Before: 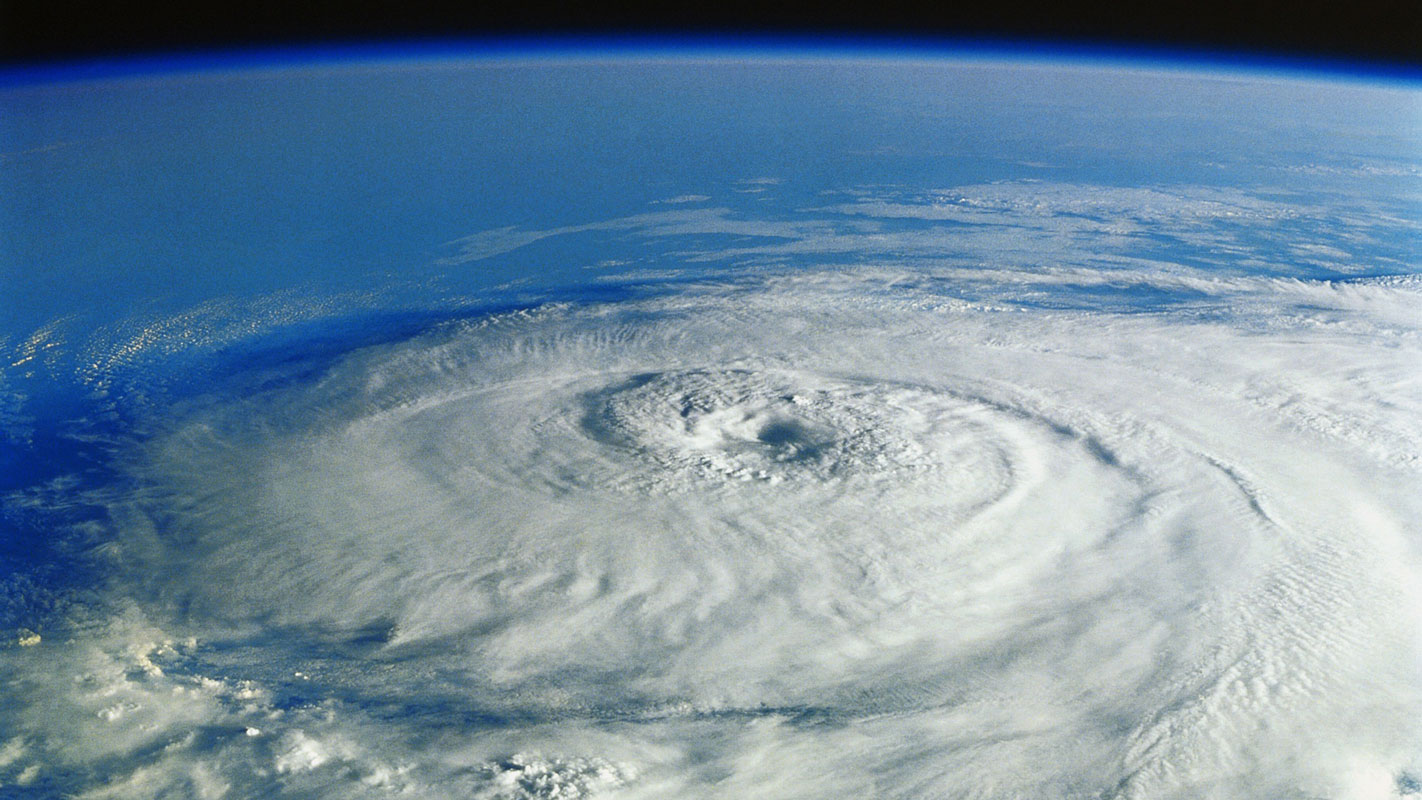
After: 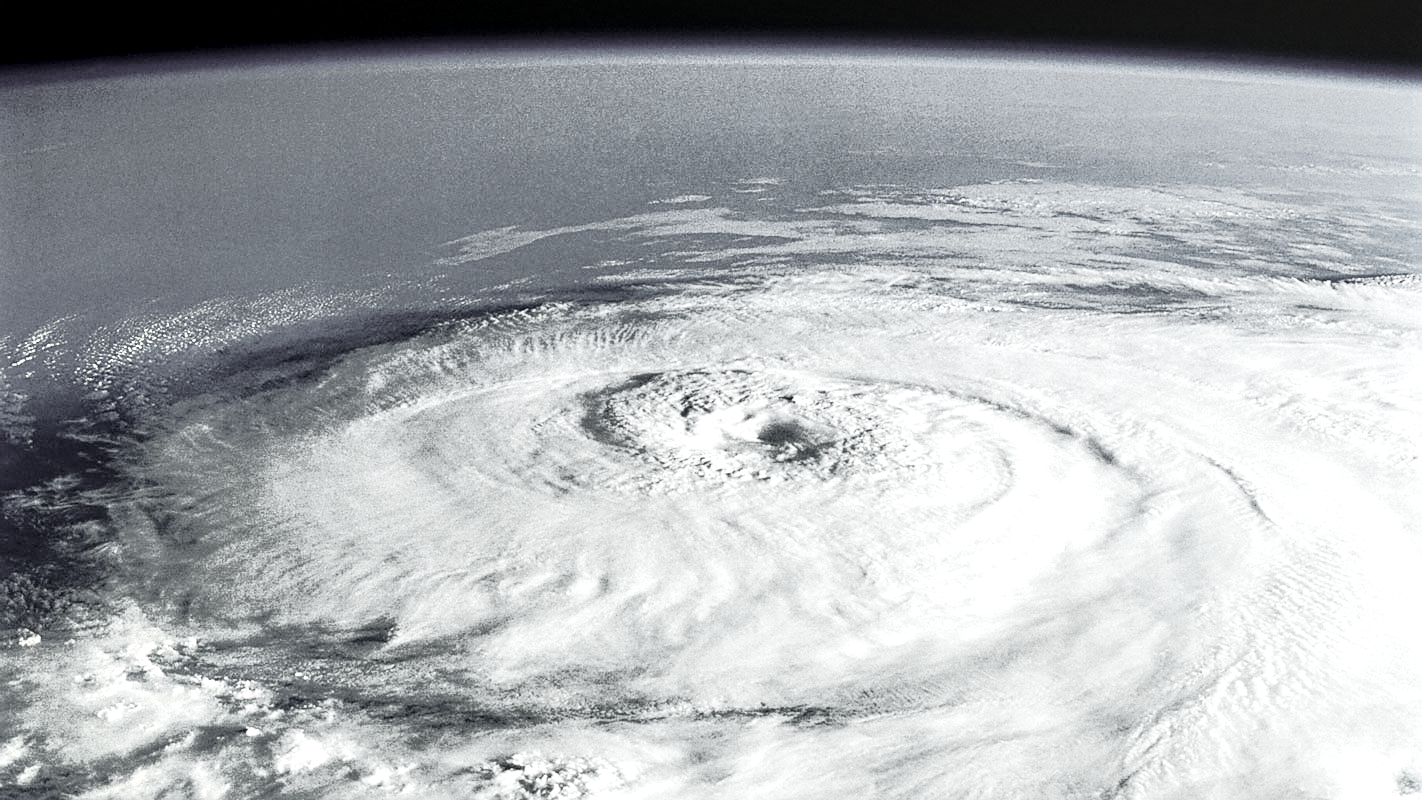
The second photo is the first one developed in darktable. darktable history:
exposure: black level correction 0, exposure 0.7 EV, compensate highlight preservation false
sharpen: on, module defaults
tone curve: curves: ch0 [(0, 0.008) (0.081, 0.044) (0.177, 0.123) (0.283, 0.253) (0.416, 0.449) (0.495, 0.524) (0.661, 0.756) (0.796, 0.859) (1, 0.951)]; ch1 [(0, 0) (0.161, 0.092) (0.35, 0.33) (0.392, 0.392) (0.427, 0.426) (0.479, 0.472) (0.505, 0.5) (0.521, 0.524) (0.567, 0.556) (0.583, 0.588) (0.625, 0.627) (0.678, 0.733) (1, 1)]; ch2 [(0, 0) (0.346, 0.362) (0.404, 0.427) (0.502, 0.499) (0.531, 0.523) (0.544, 0.561) (0.58, 0.59) (0.629, 0.642) (0.717, 0.678) (1, 1)], color space Lab, independent channels, preserve colors none
local contrast: detail 150%
color correction: highlights b* 0.05, saturation 0.147
